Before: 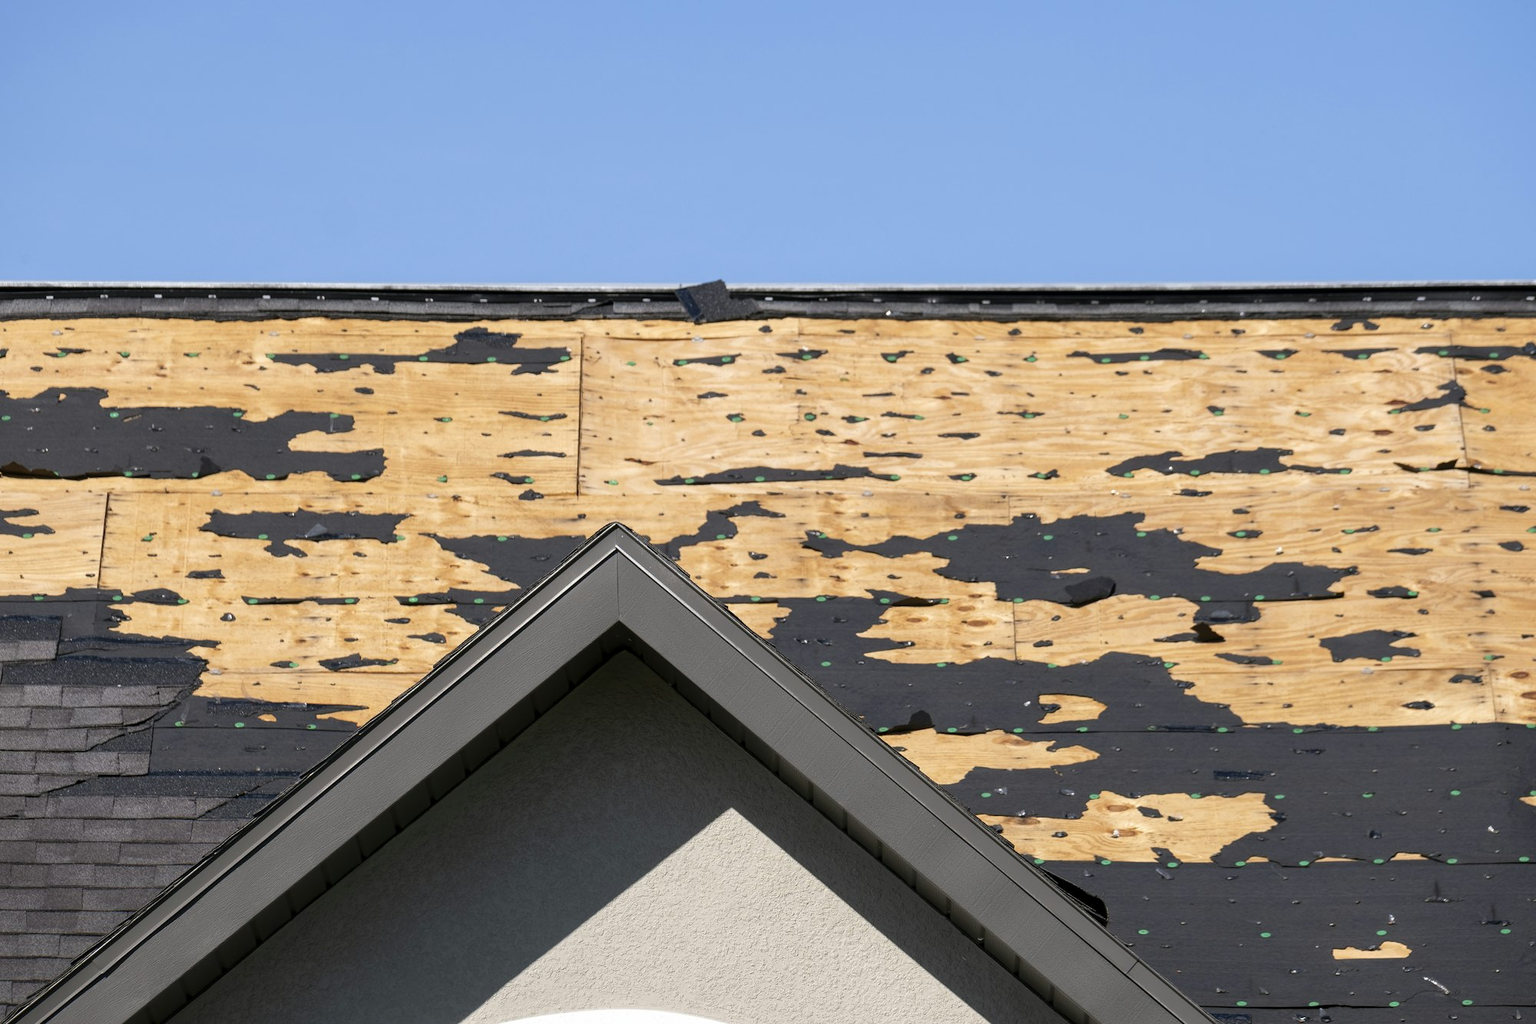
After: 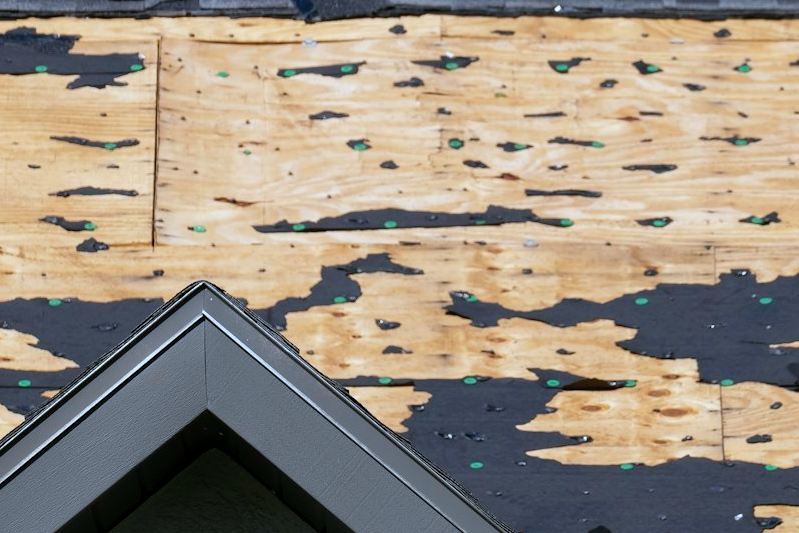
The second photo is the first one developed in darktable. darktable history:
white balance: red 0.926, green 1.003, blue 1.133
crop: left 30%, top 30%, right 30%, bottom 30%
